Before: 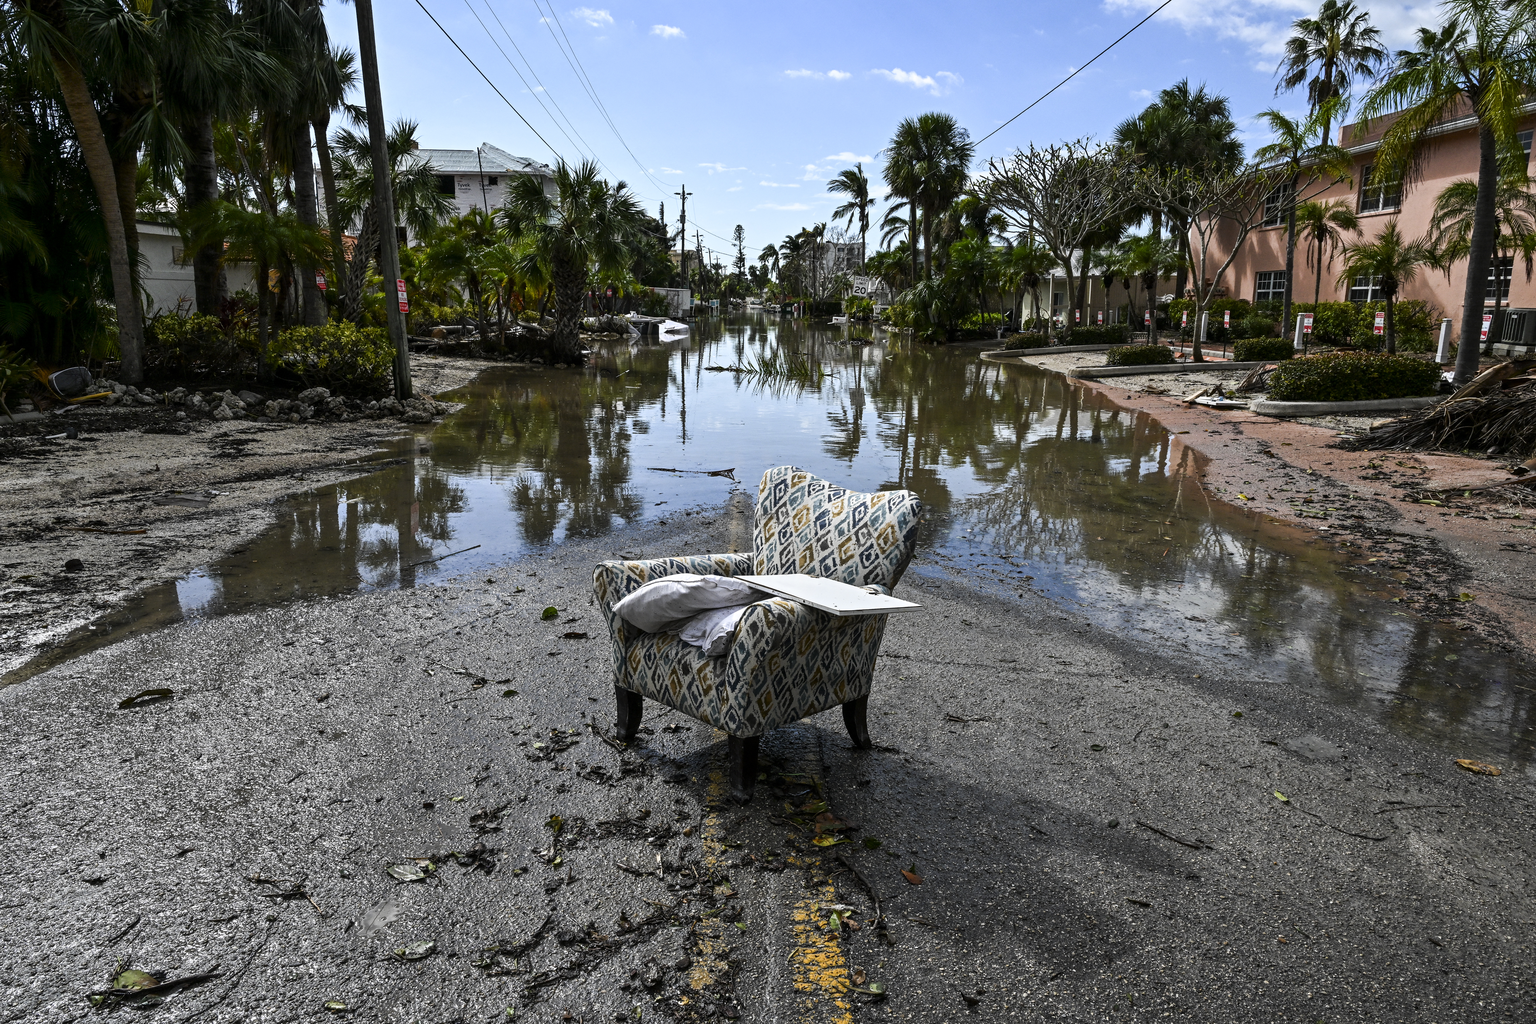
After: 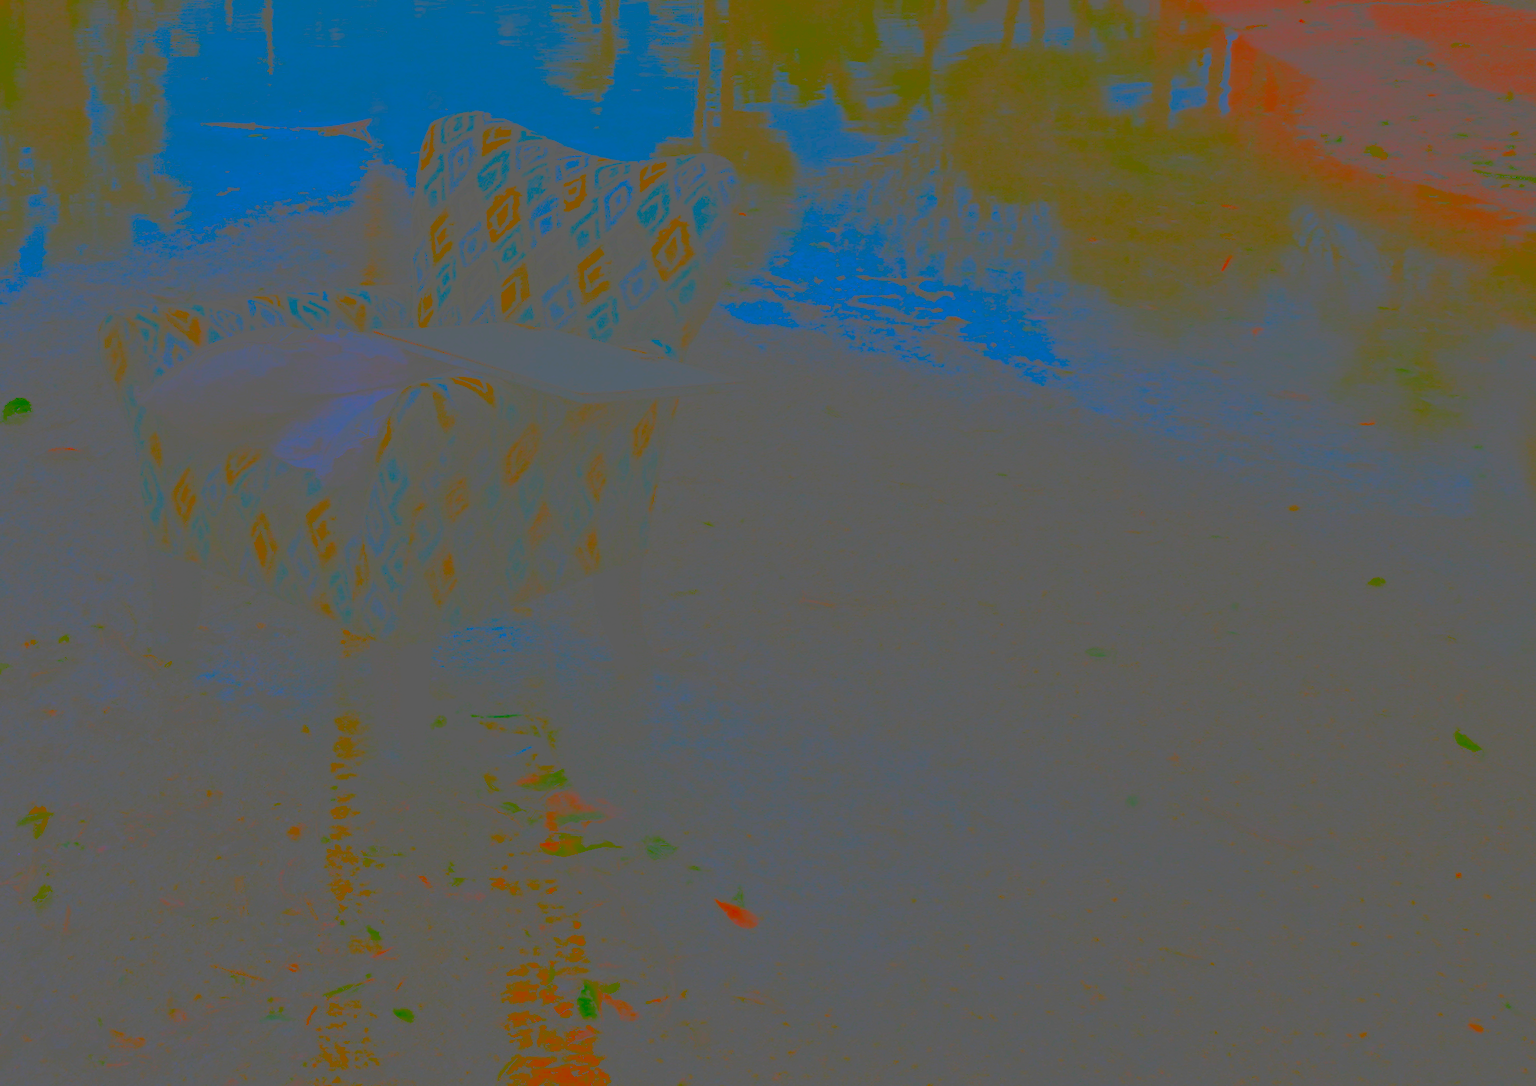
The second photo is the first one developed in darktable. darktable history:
crop: left 34.479%, top 38.822%, right 13.718%, bottom 5.172%
contrast brightness saturation: contrast -0.99, brightness -0.17, saturation 0.75
exposure: black level correction 0.001, exposure 1.116 EV, compensate highlight preservation false
rotate and perspective: rotation -1.32°, lens shift (horizontal) -0.031, crop left 0.015, crop right 0.985, crop top 0.047, crop bottom 0.982
